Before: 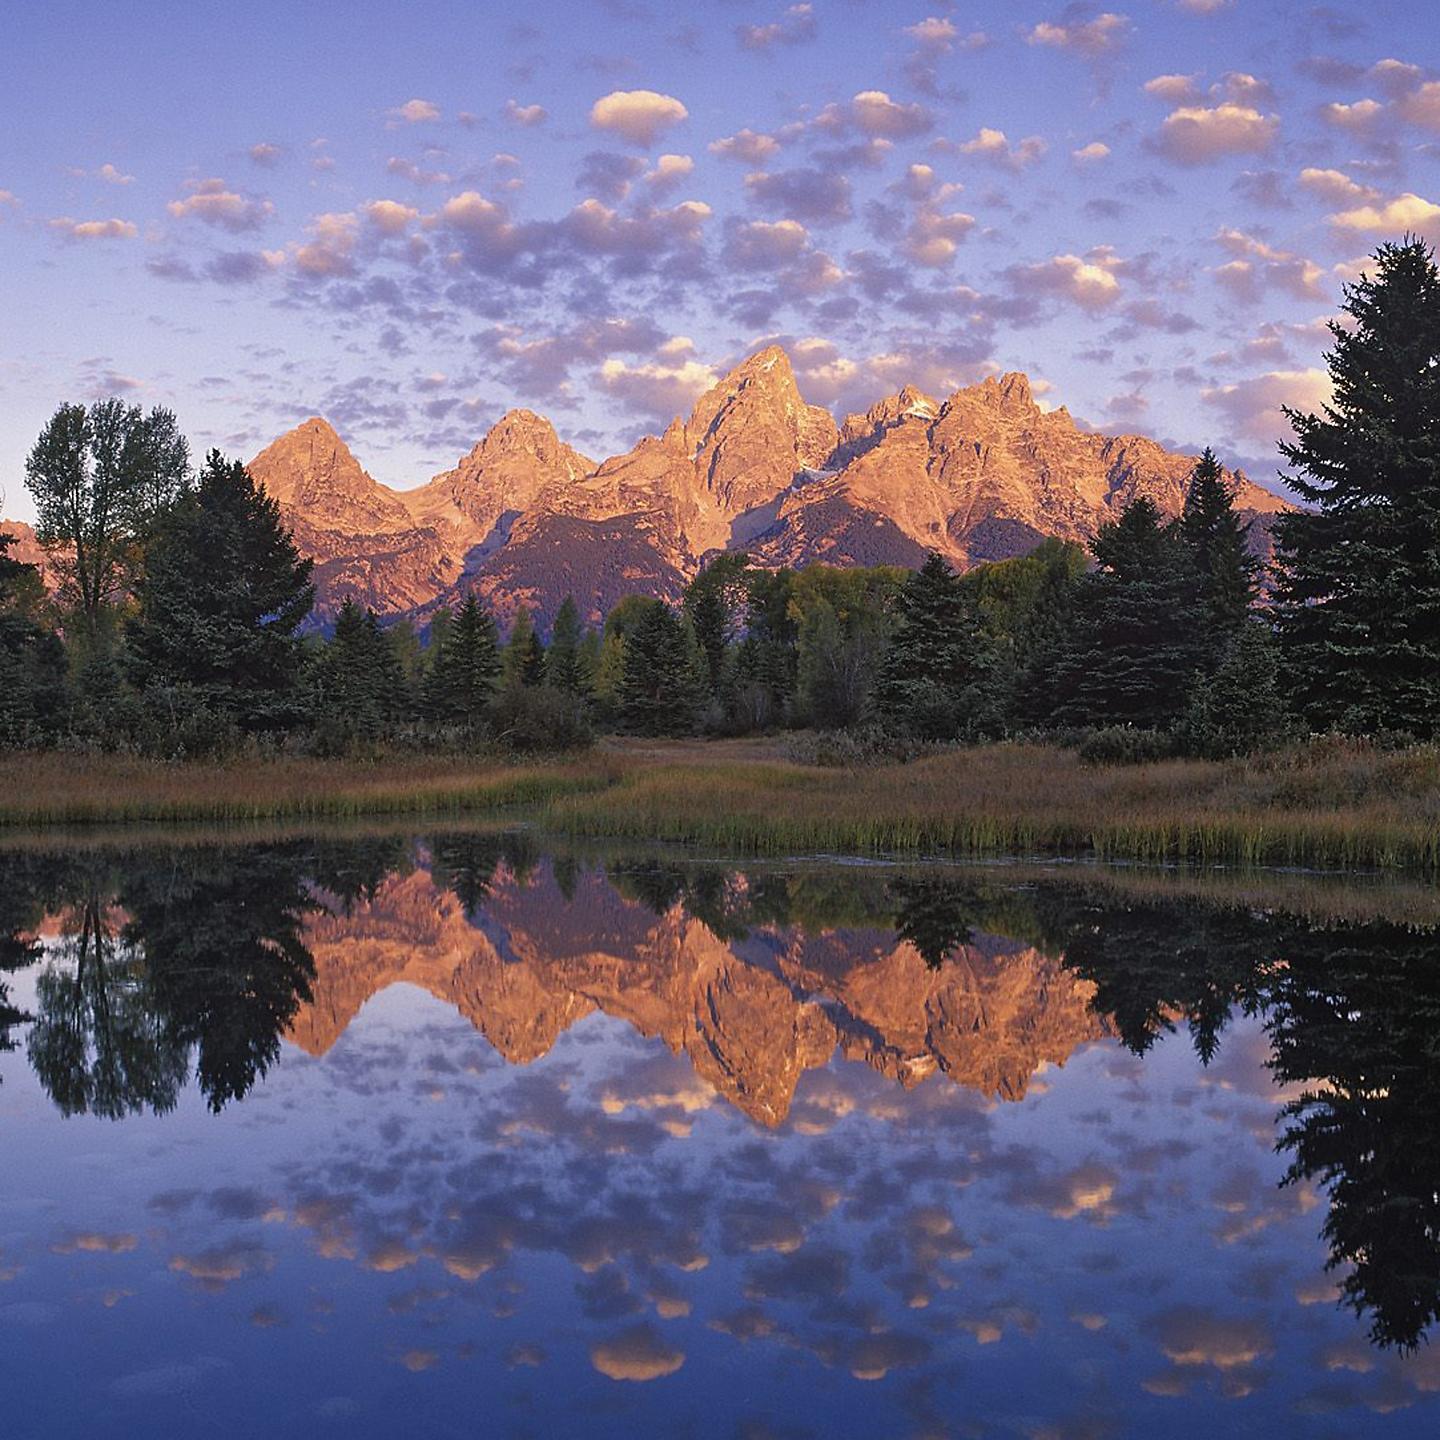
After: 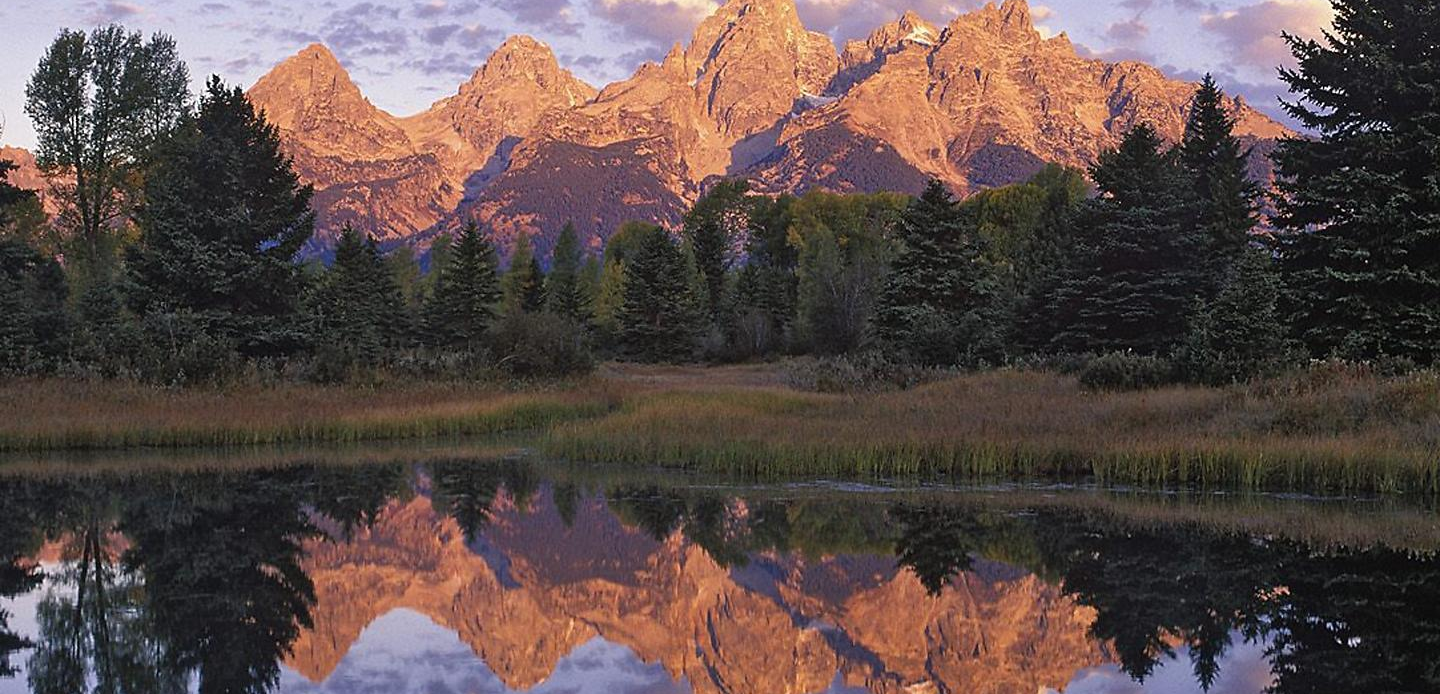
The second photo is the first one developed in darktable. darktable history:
crop and rotate: top 26.032%, bottom 25.769%
